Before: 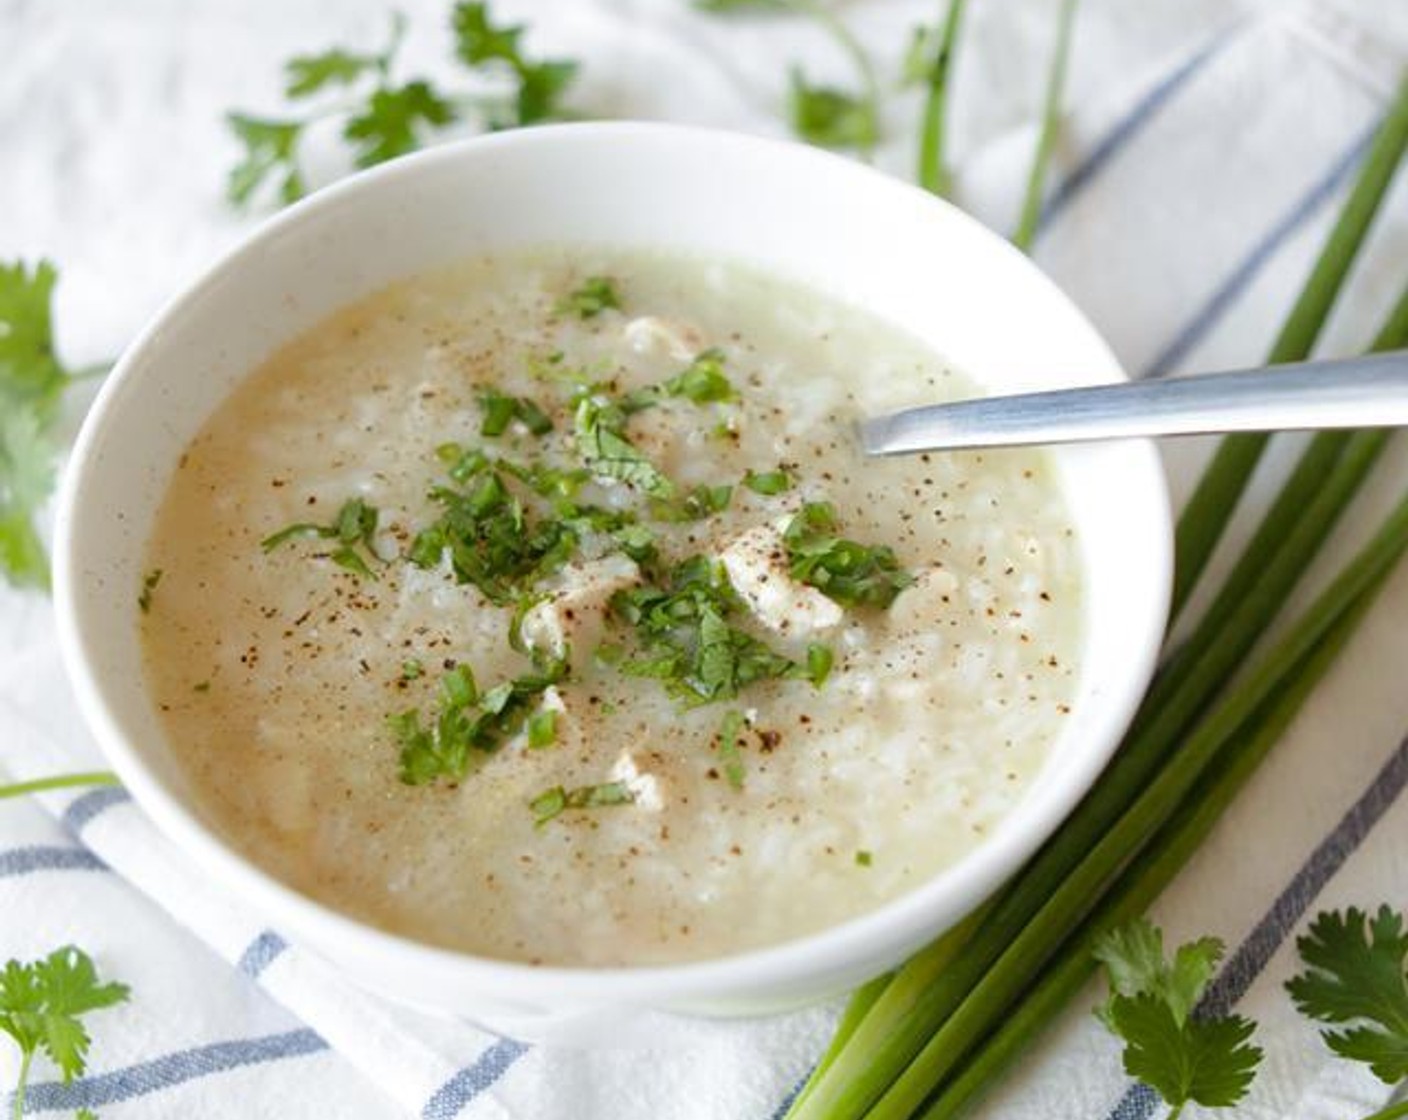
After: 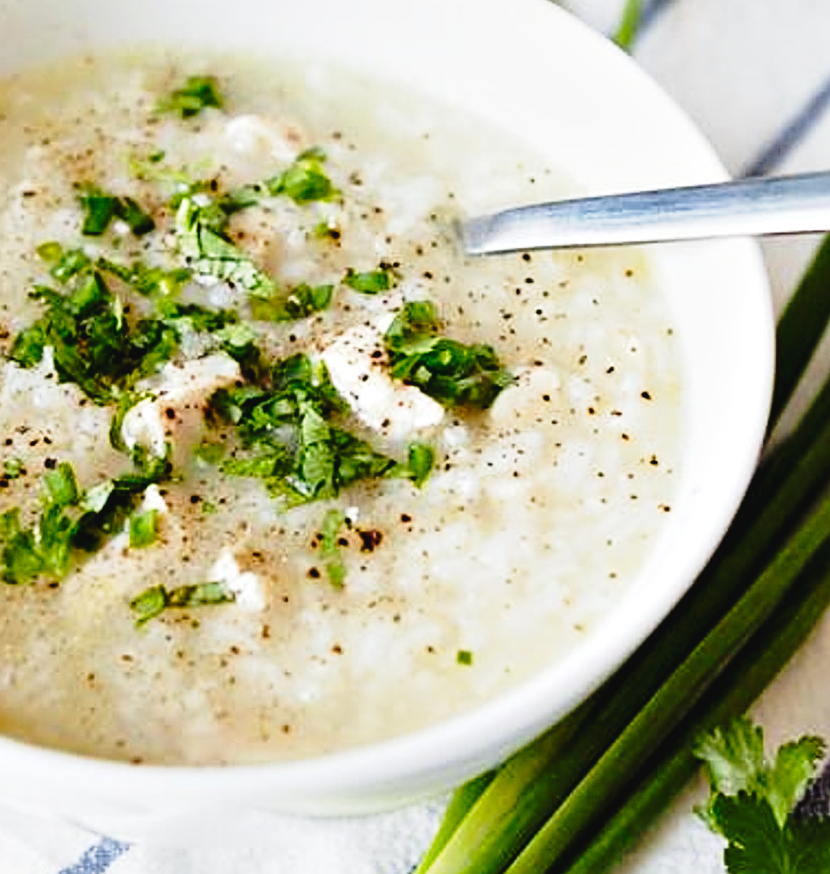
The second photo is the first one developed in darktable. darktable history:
sharpen: on, module defaults
crop and rotate: left 28.395%, top 17.981%, right 12.651%, bottom 3.955%
tone curve: curves: ch0 [(0, 0.032) (0.078, 0.052) (0.236, 0.168) (0.43, 0.472) (0.508, 0.566) (0.66, 0.754) (0.79, 0.883) (0.994, 0.974)]; ch1 [(0, 0) (0.161, 0.092) (0.35, 0.33) (0.379, 0.401) (0.456, 0.456) (0.508, 0.501) (0.547, 0.531) (0.573, 0.563) (0.625, 0.602) (0.718, 0.734) (1, 1)]; ch2 [(0, 0) (0.369, 0.427) (0.44, 0.434) (0.502, 0.501) (0.54, 0.537) (0.586, 0.59) (0.621, 0.604) (1, 1)], preserve colors none
contrast equalizer: octaves 7, y [[0.6 ×6], [0.55 ×6], [0 ×6], [0 ×6], [0 ×6]]
